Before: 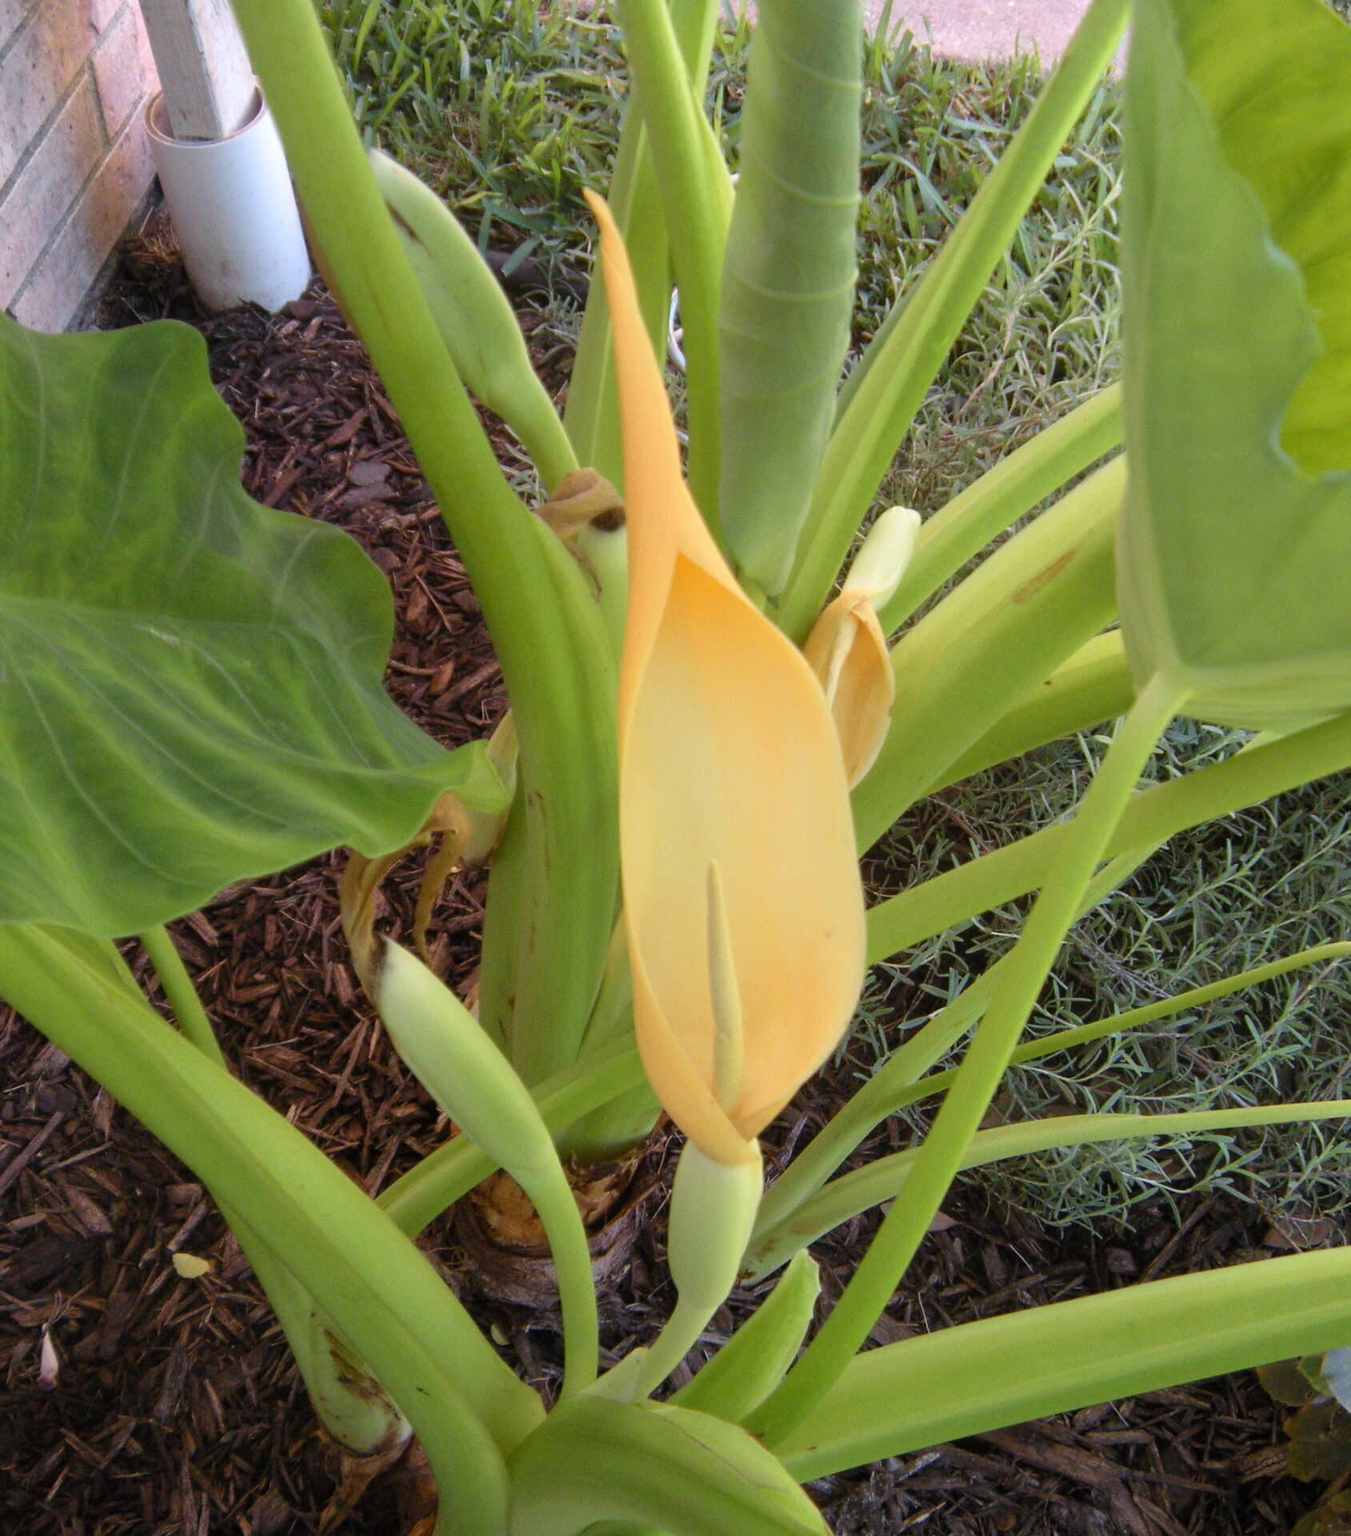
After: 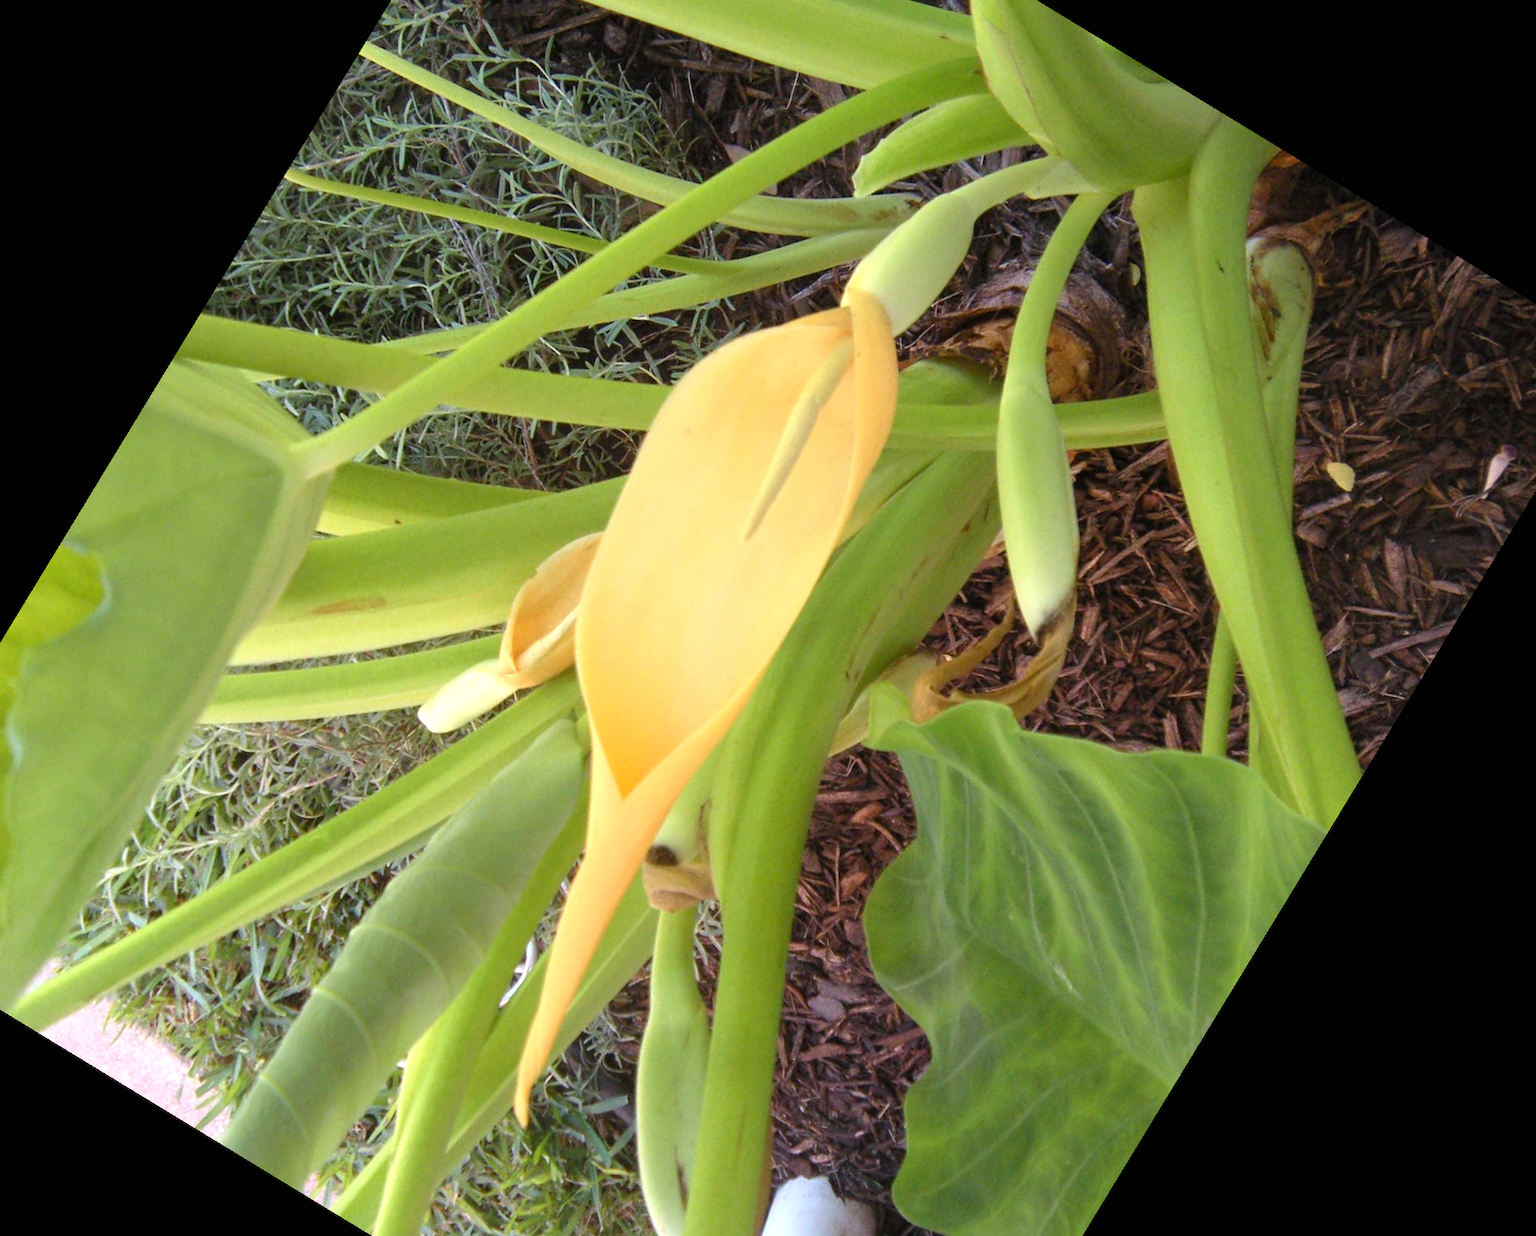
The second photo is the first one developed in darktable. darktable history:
exposure: black level correction 0, exposure 0.5 EV, compensate highlight preservation false
crop and rotate: angle 148.68°, left 9.111%, top 15.603%, right 4.588%, bottom 17.041%
